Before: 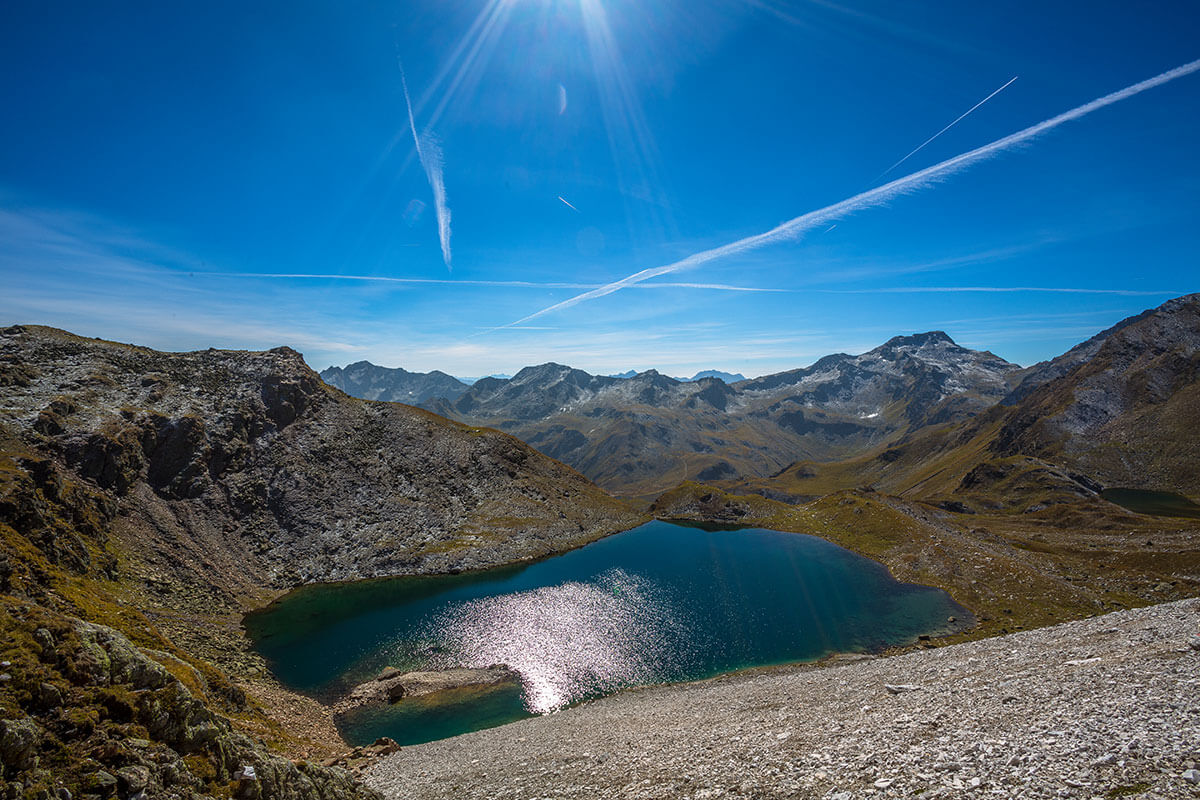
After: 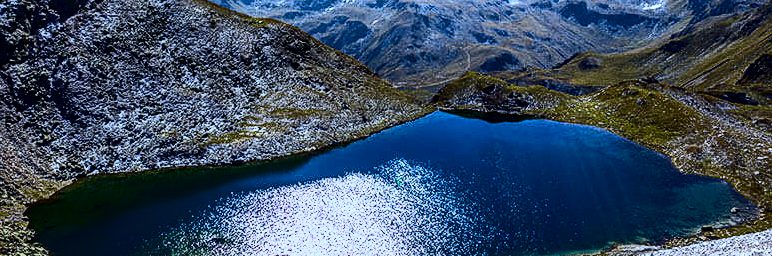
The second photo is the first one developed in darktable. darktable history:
crop: left 18.091%, top 51.13%, right 17.525%, bottom 16.85%
sharpen: amount 0.2
local contrast: on, module defaults
contrast brightness saturation: contrast 0.24, brightness -0.24, saturation 0.14
white balance: red 0.871, blue 1.249
base curve: curves: ch0 [(0, 0) (0.018, 0.026) (0.143, 0.37) (0.33, 0.731) (0.458, 0.853) (0.735, 0.965) (0.905, 0.986) (1, 1)]
